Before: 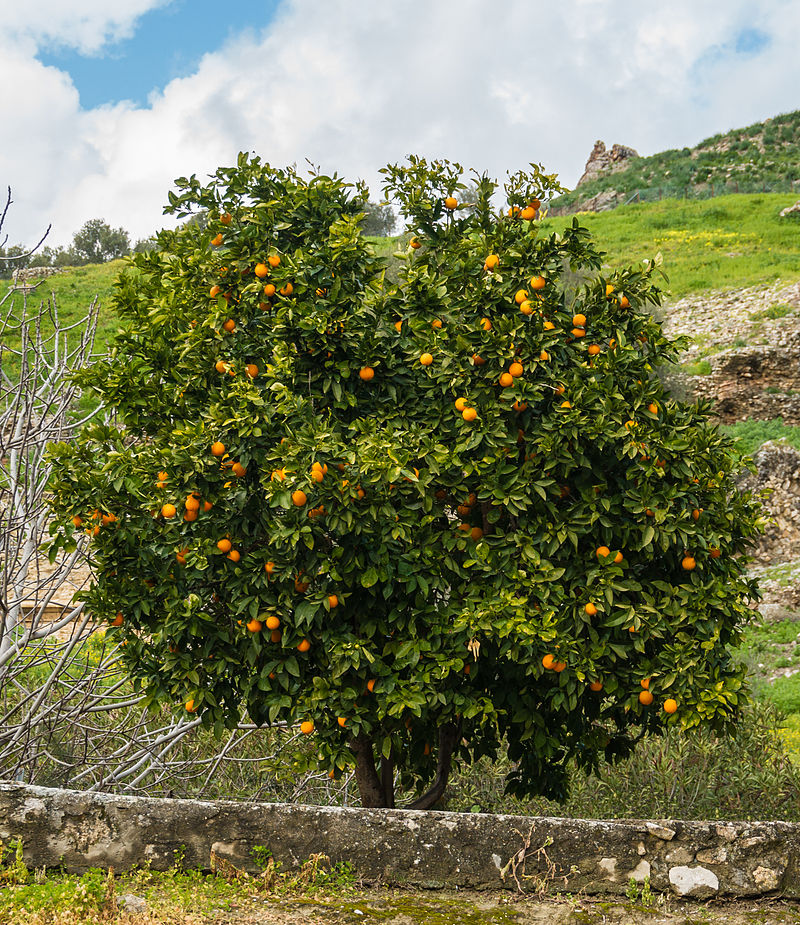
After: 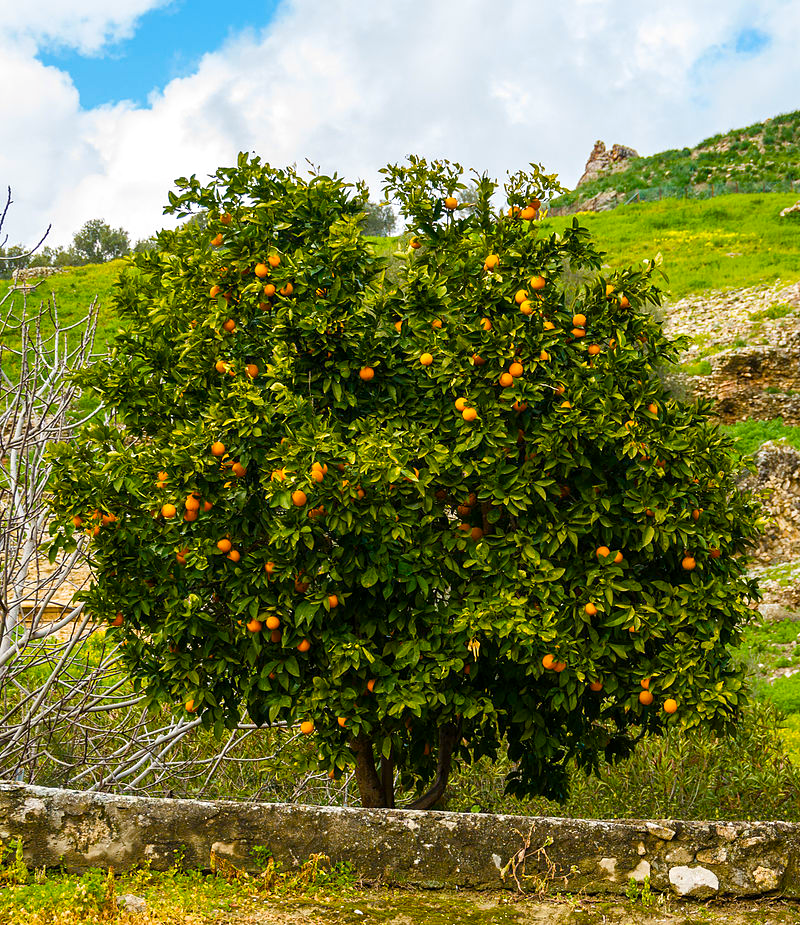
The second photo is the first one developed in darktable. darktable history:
color balance rgb: linear chroma grading › shadows 31.695%, linear chroma grading › global chroma -2.341%, linear chroma grading › mid-tones 4.319%, perceptual saturation grading › global saturation 31.24%, perceptual brilliance grading › global brilliance 3.185%, global vibrance 20%
exposure: black level correction 0.001, exposure 0.015 EV, compensate highlight preservation false
contrast brightness saturation: contrast 0.075, saturation 0.017
